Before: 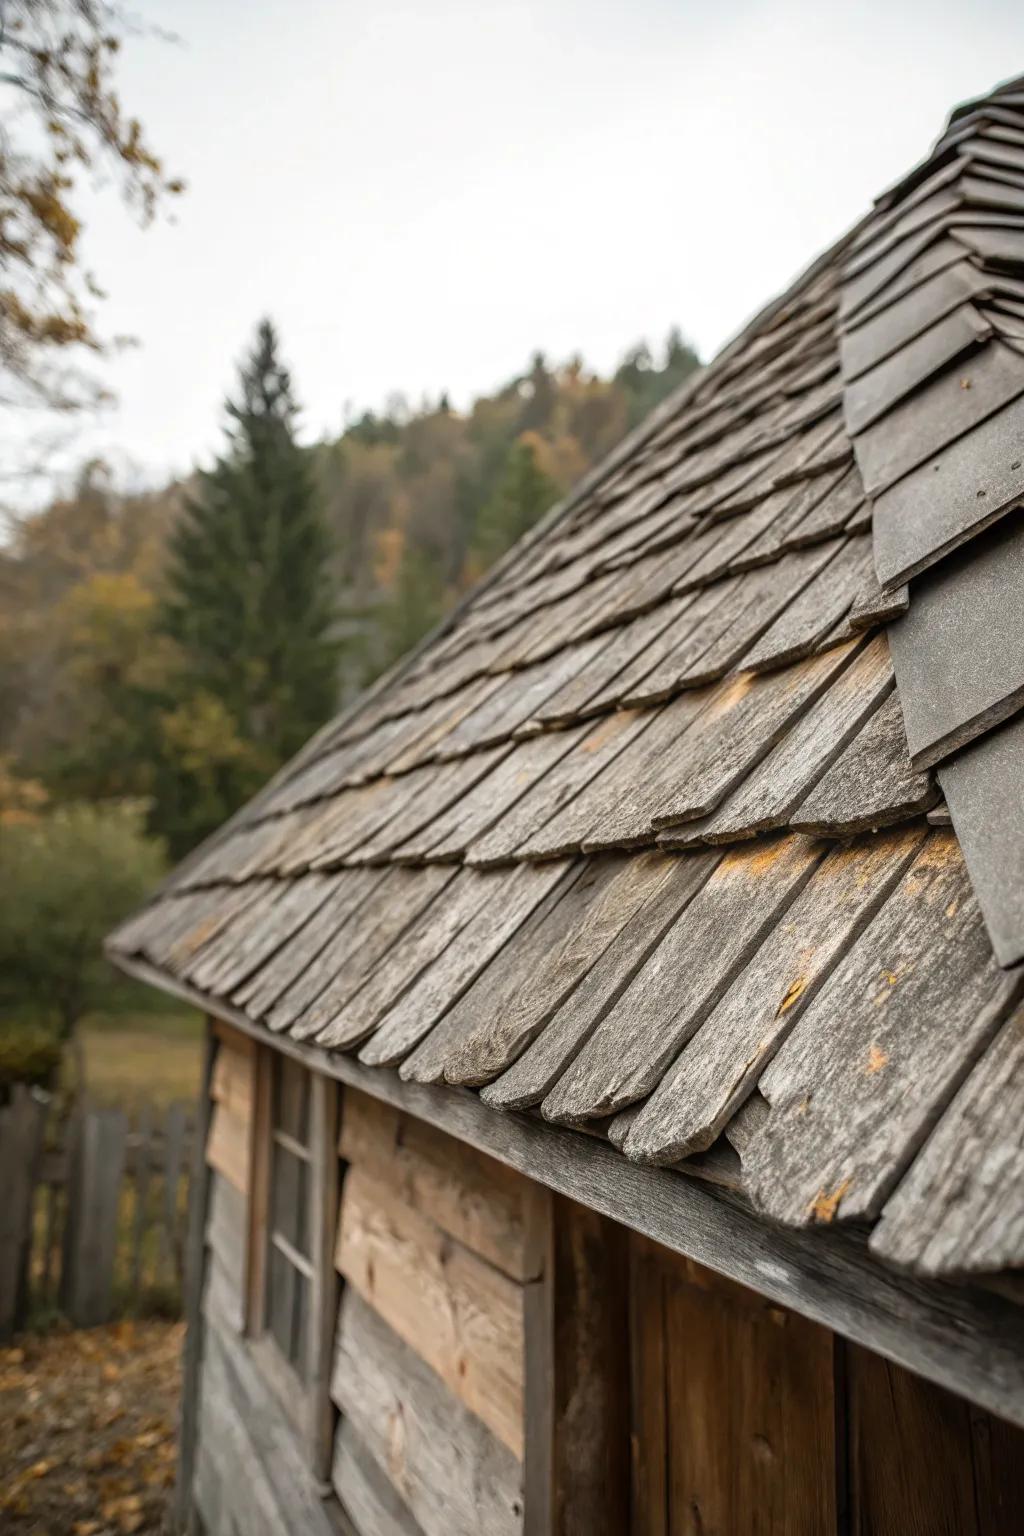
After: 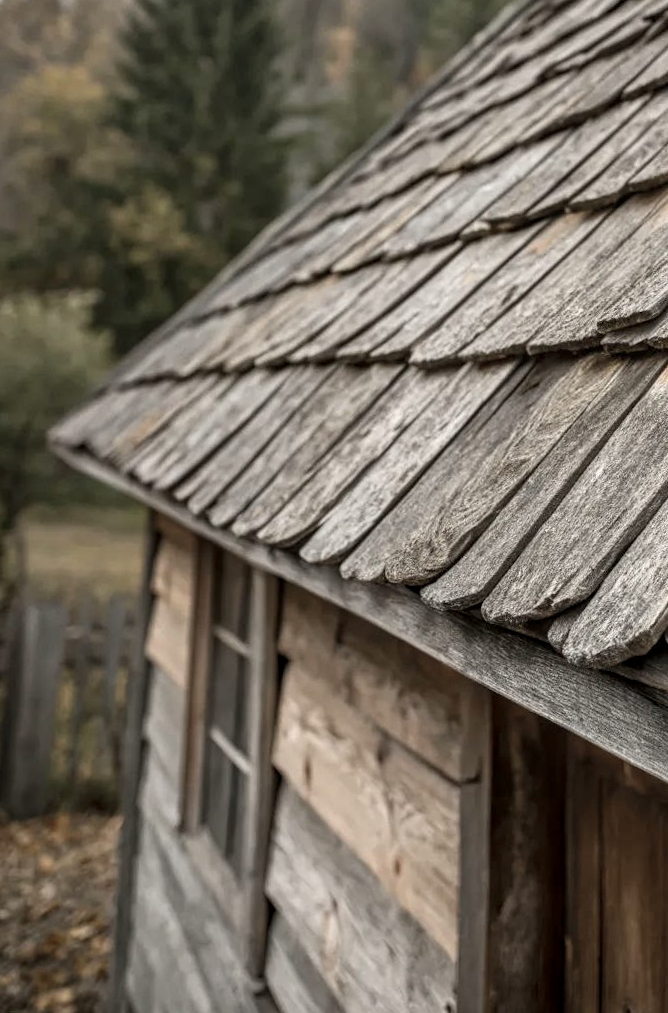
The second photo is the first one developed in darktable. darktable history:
local contrast: on, module defaults
crop and rotate: angle -1.12°, left 3.949%, top 32.073%, right 28.868%
shadows and highlights: shadows 29.28, highlights -29.09, low approximation 0.01, soften with gaussian
contrast brightness saturation: contrast 0.099, saturation -0.353
